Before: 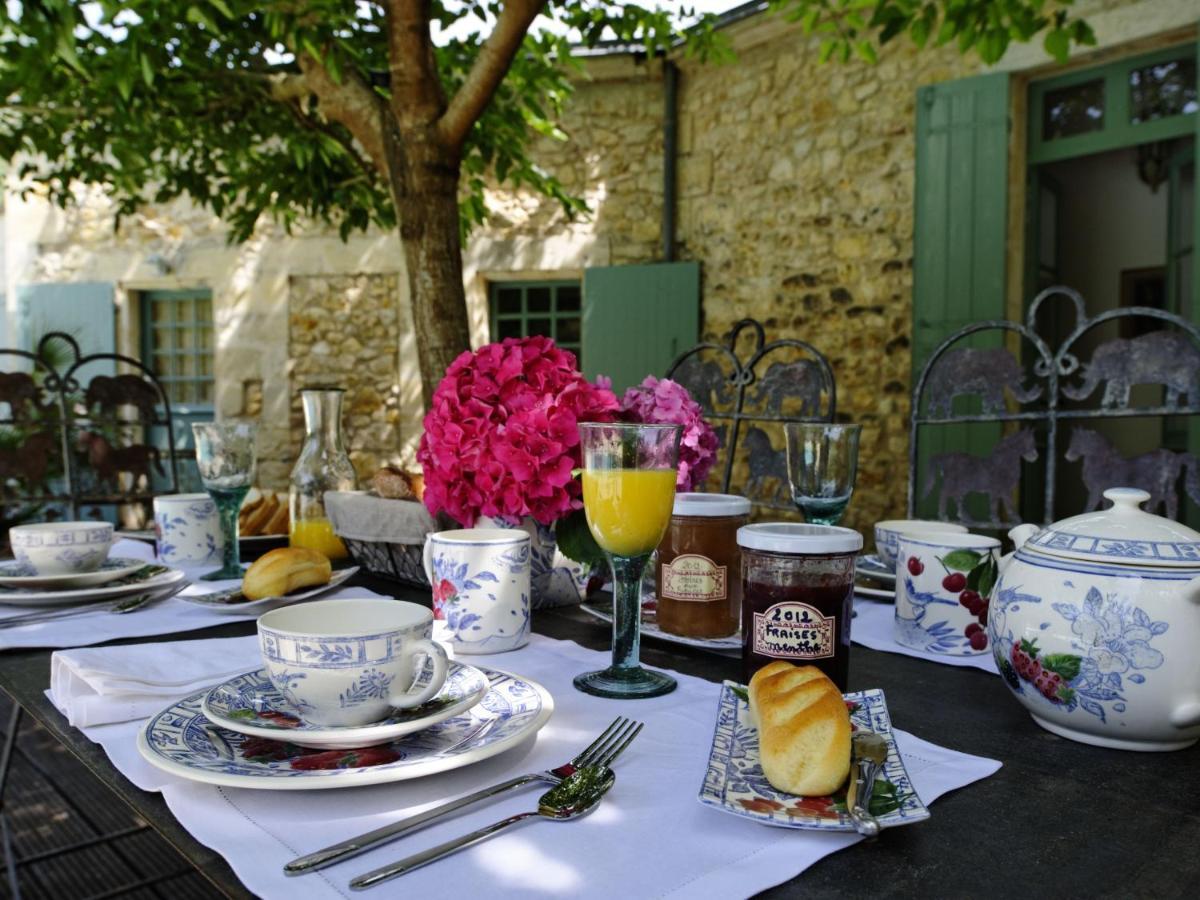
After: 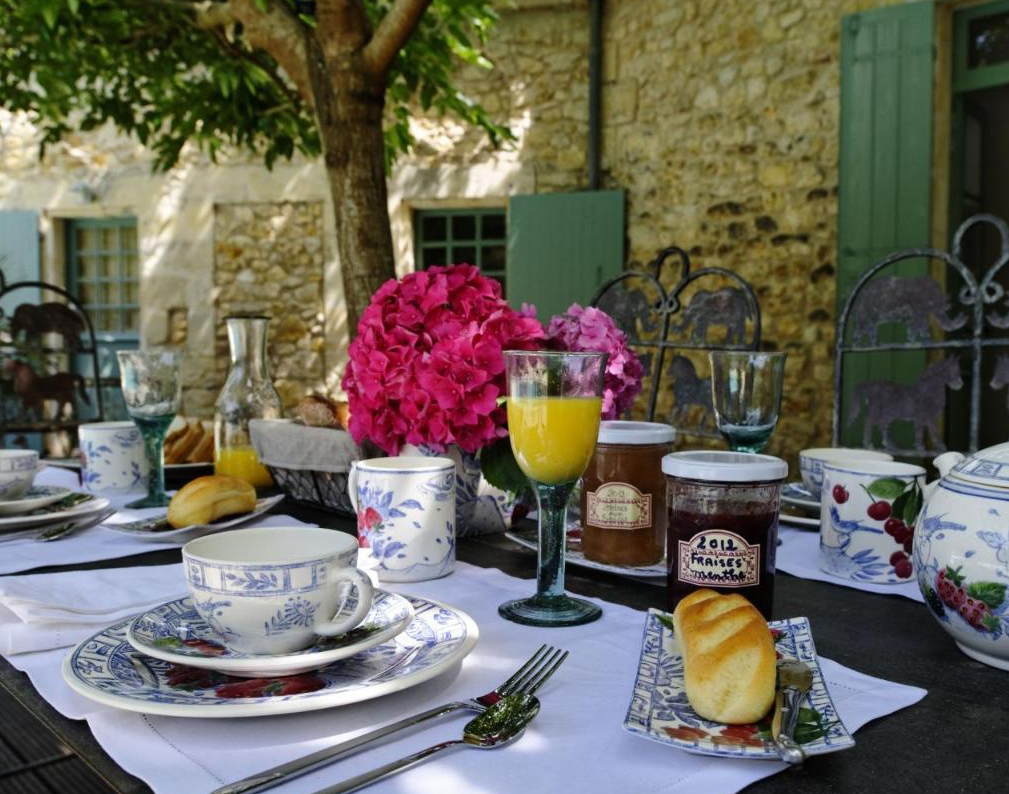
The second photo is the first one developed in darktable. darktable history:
crop: left 6.299%, top 8.108%, right 9.548%, bottom 3.572%
